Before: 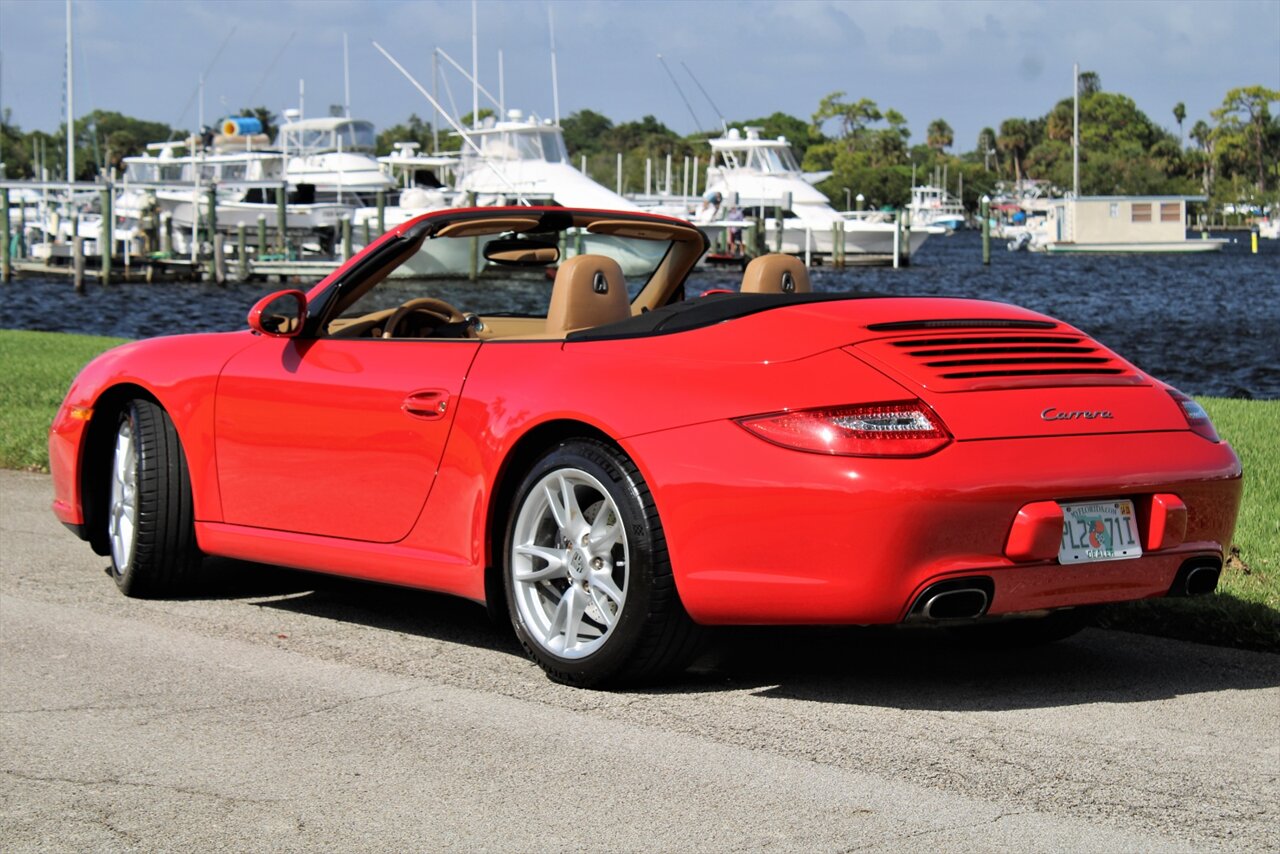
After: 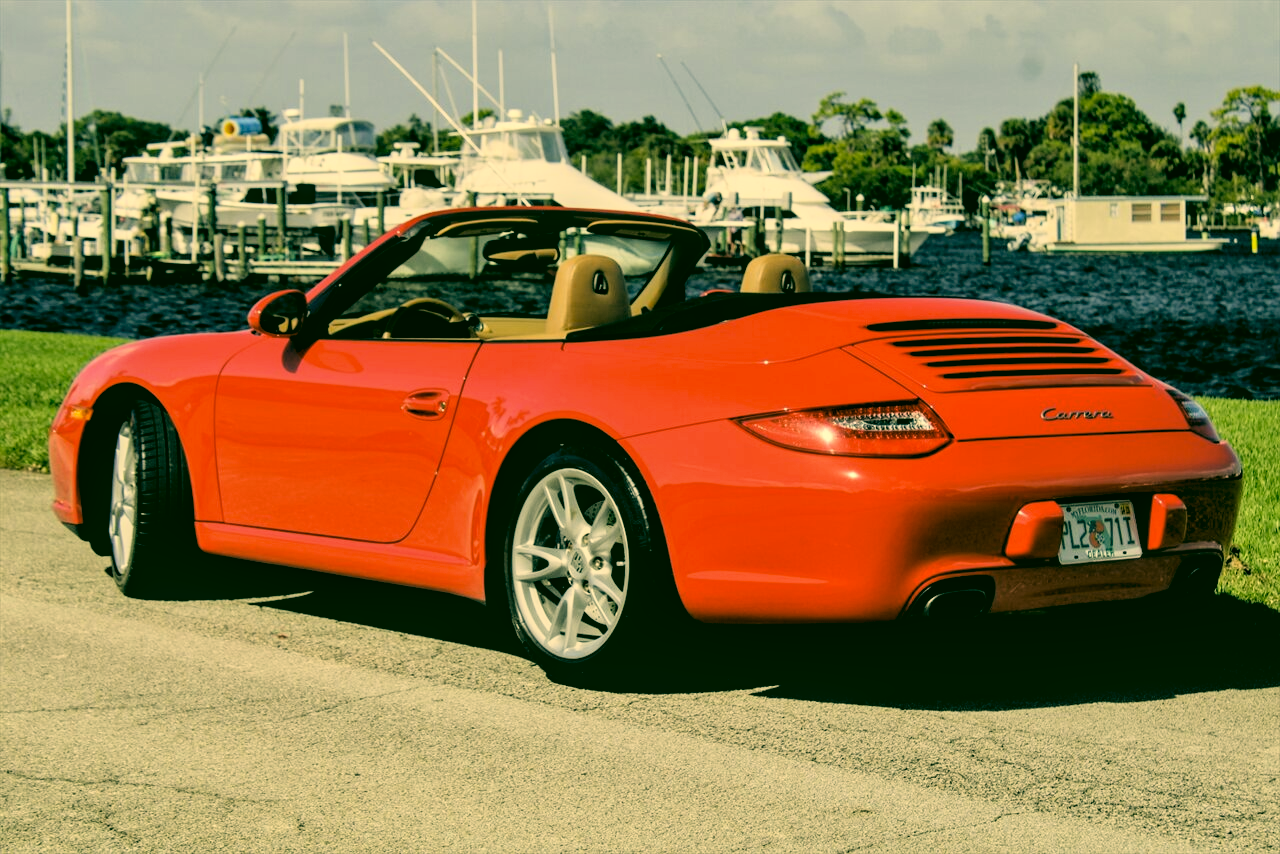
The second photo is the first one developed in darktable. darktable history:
local contrast: on, module defaults
filmic rgb: black relative exposure -4.01 EV, white relative exposure 2.99 EV, hardness 3.01, contrast 1.394
color correction: highlights a* 5.62, highlights b* 33.04, shadows a* -25.81, shadows b* 3.84
